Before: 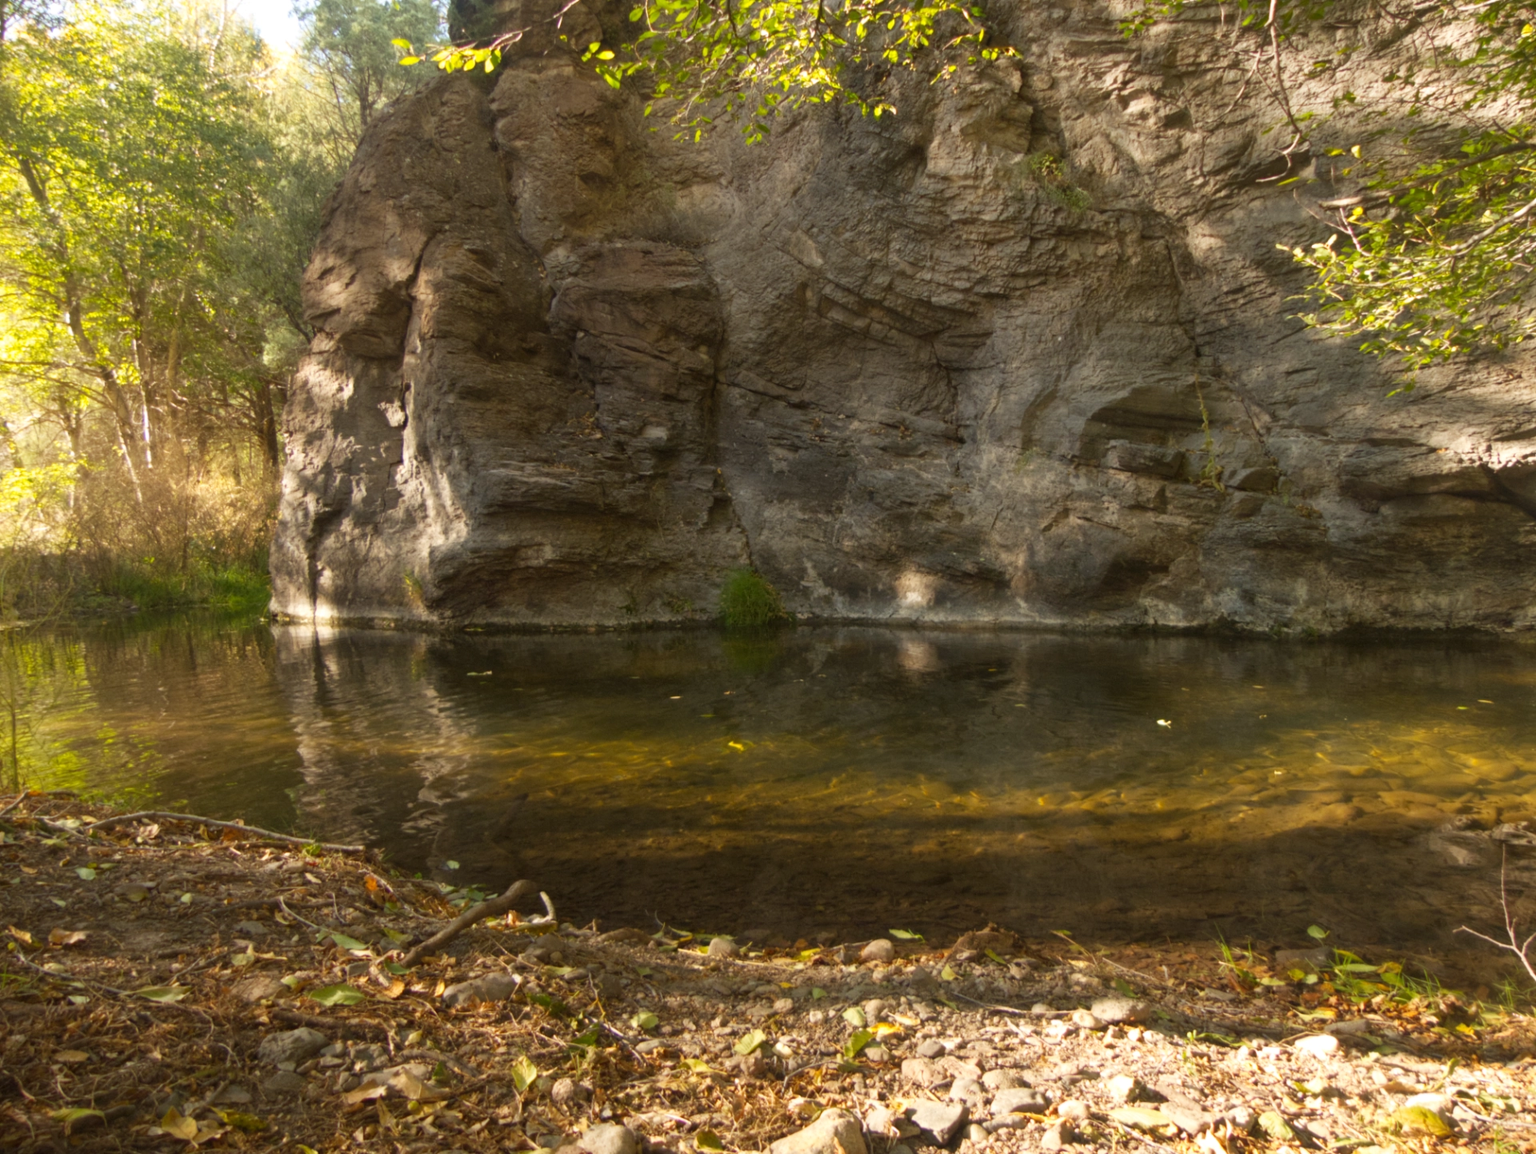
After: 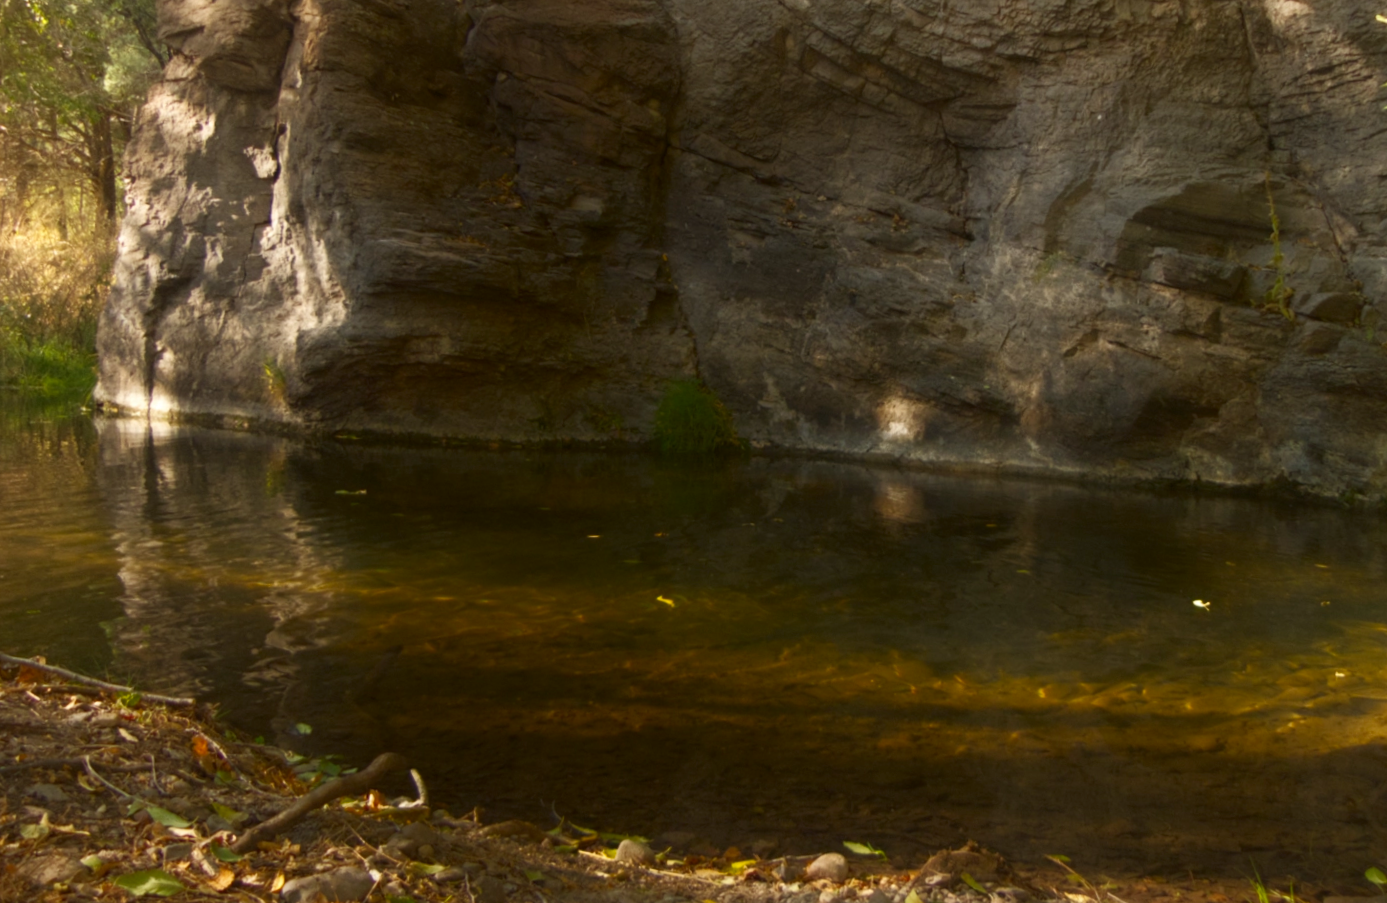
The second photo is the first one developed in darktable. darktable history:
crop and rotate: angle -3.37°, left 9.79%, top 20.73%, right 12.42%, bottom 11.82%
shadows and highlights: shadows -70, highlights 35, soften with gaussian
